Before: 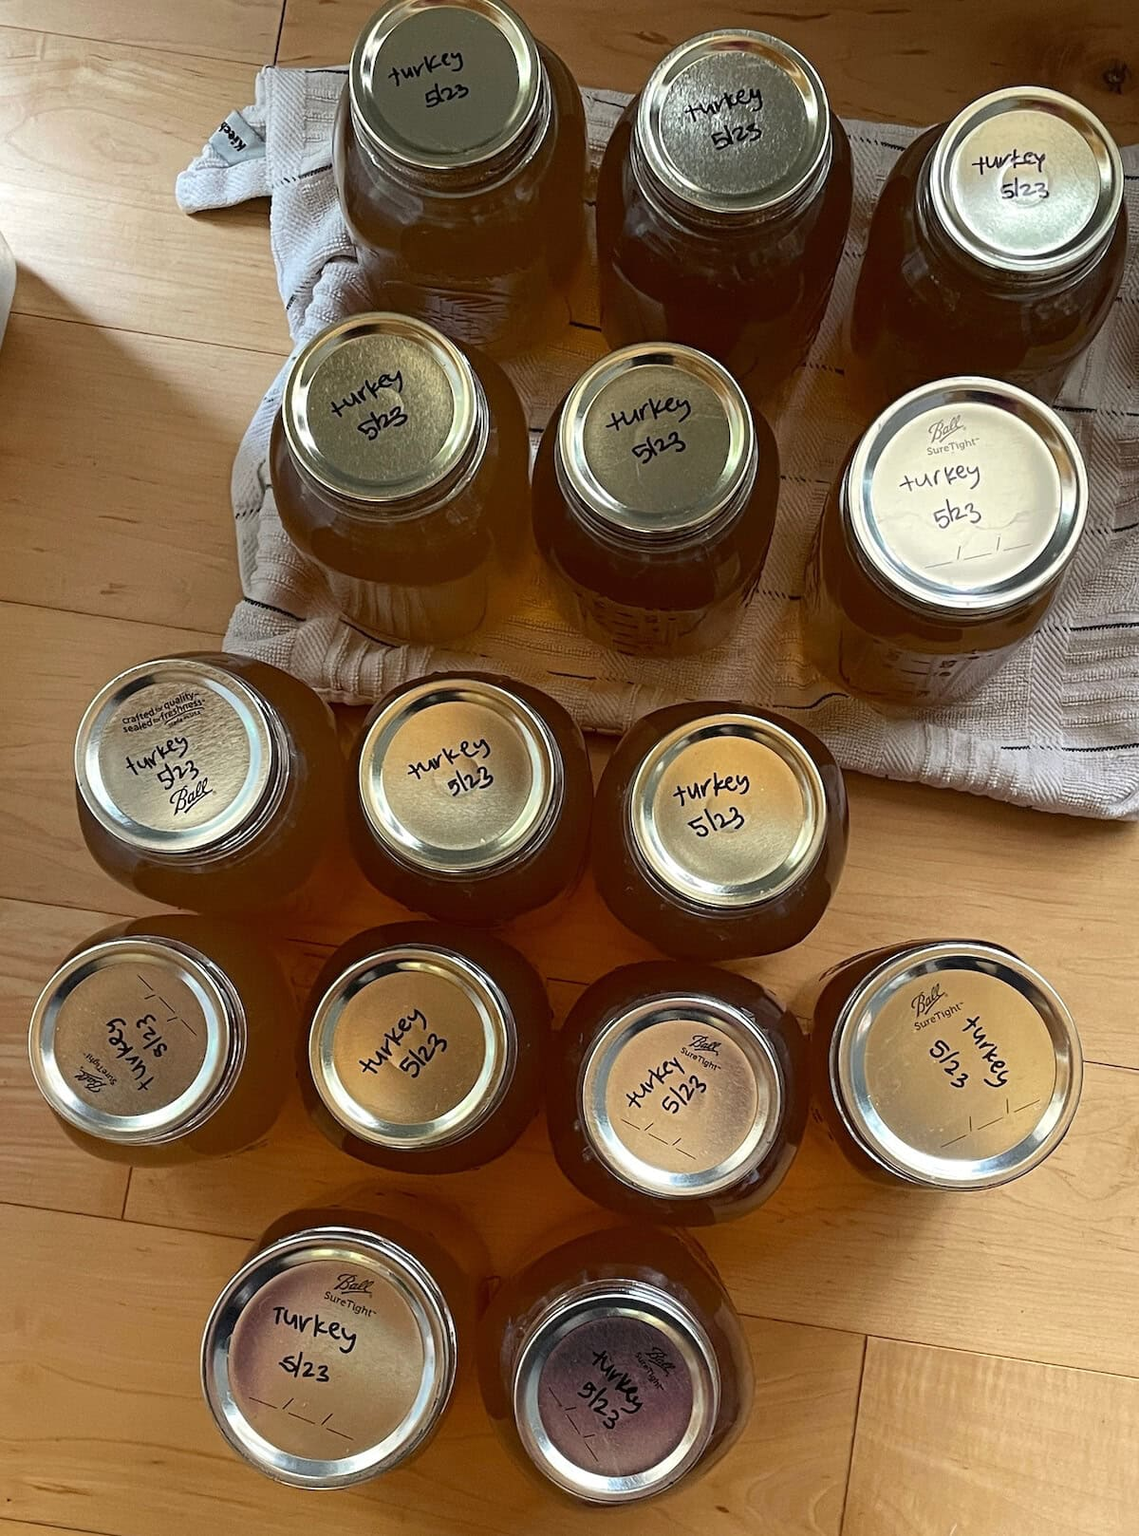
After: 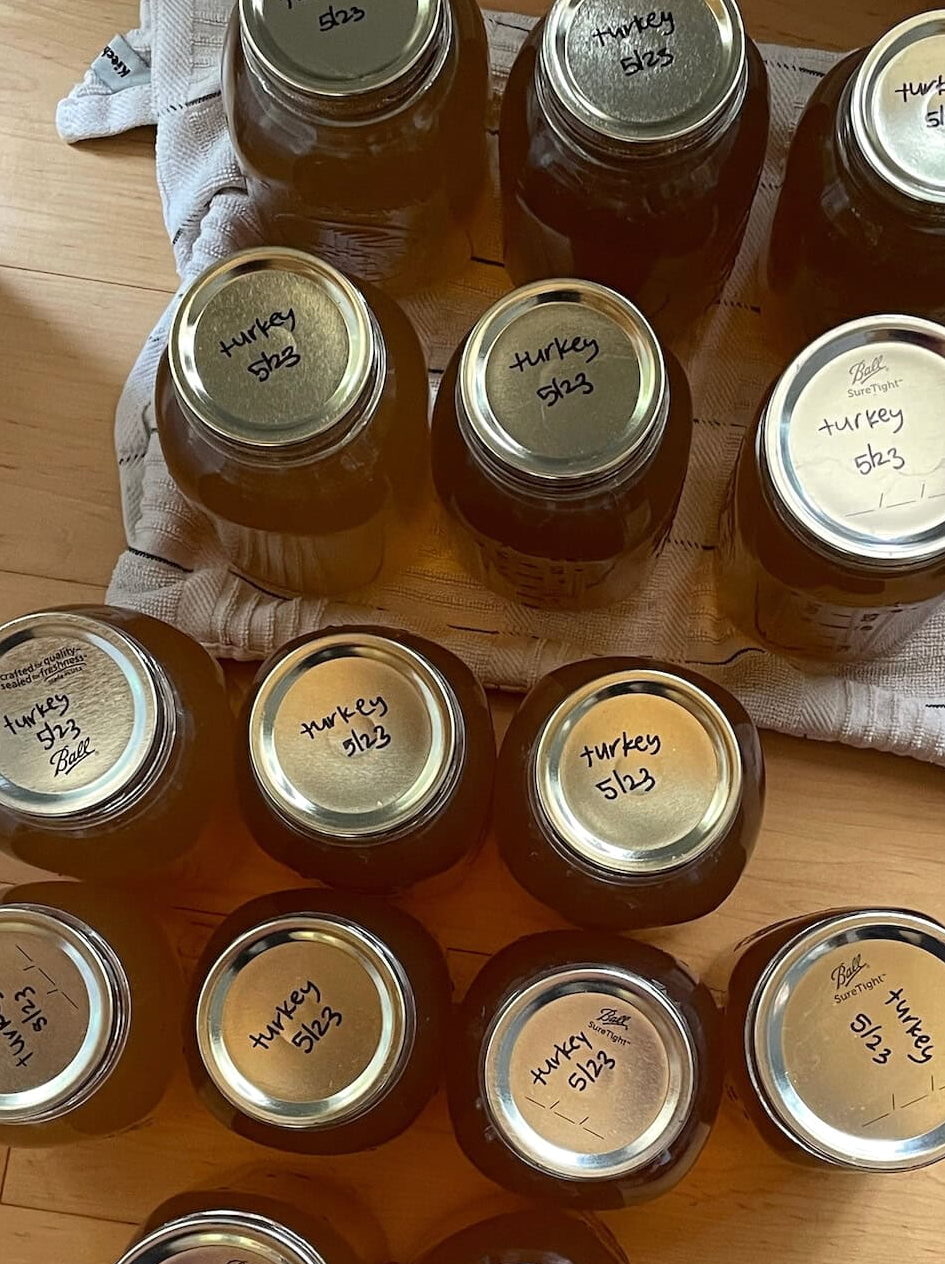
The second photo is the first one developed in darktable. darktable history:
crop and rotate: left 10.77%, top 5.1%, right 10.41%, bottom 16.76%
tone equalizer: on, module defaults
